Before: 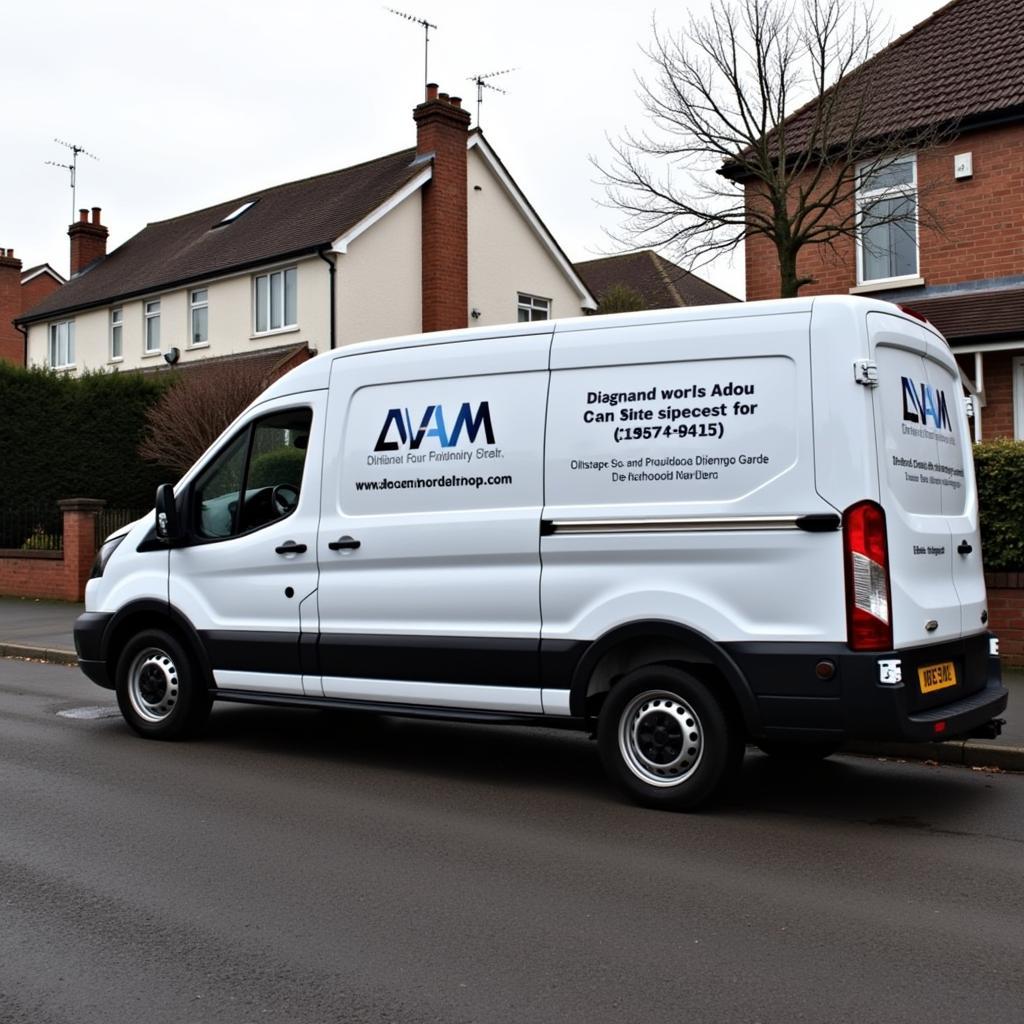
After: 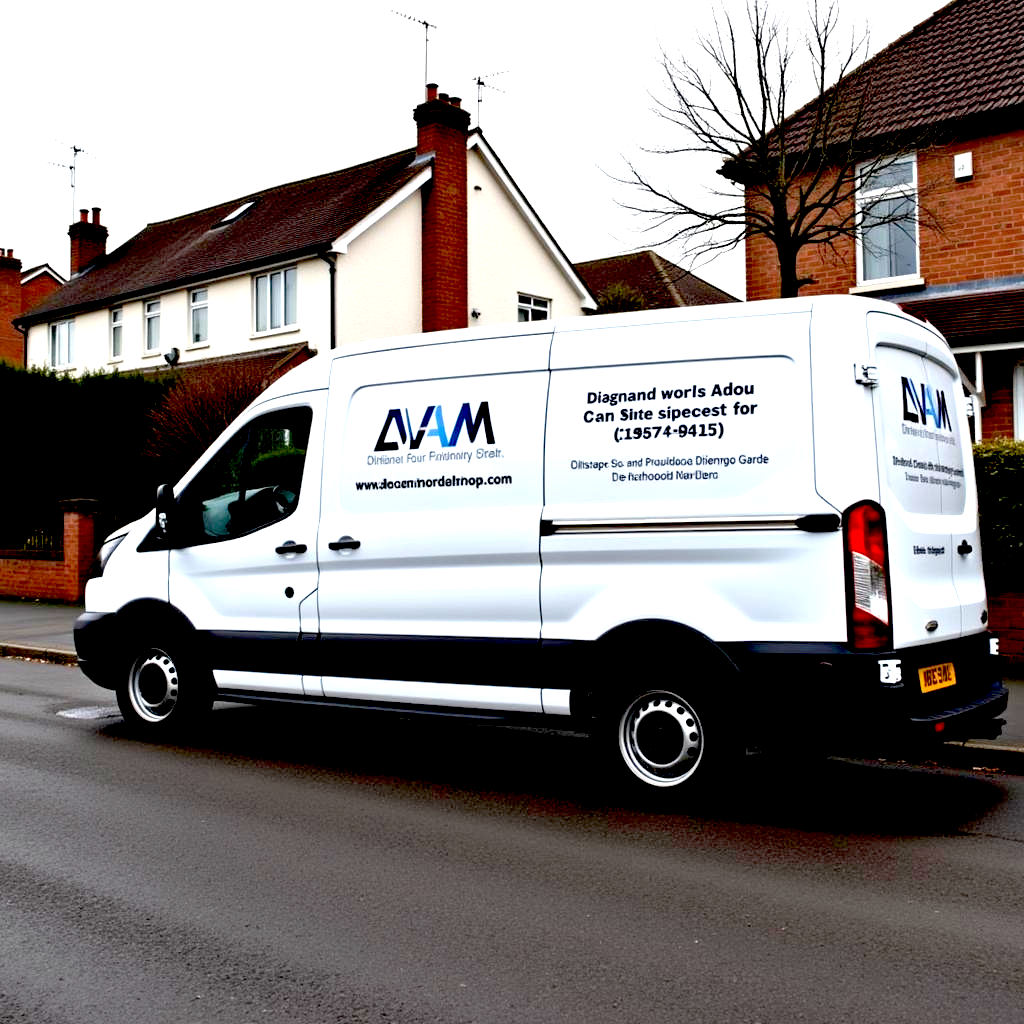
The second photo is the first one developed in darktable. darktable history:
exposure: black level correction 0.036, exposure 0.907 EV, compensate highlight preservation false
